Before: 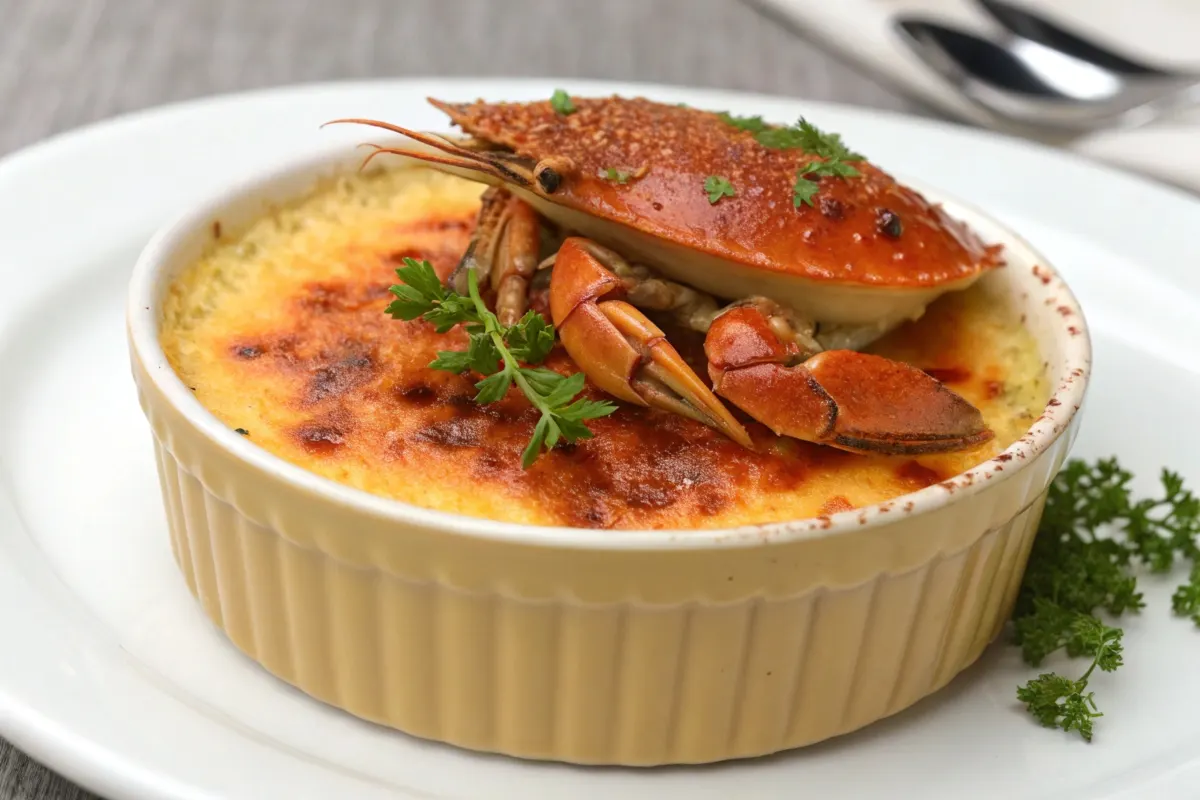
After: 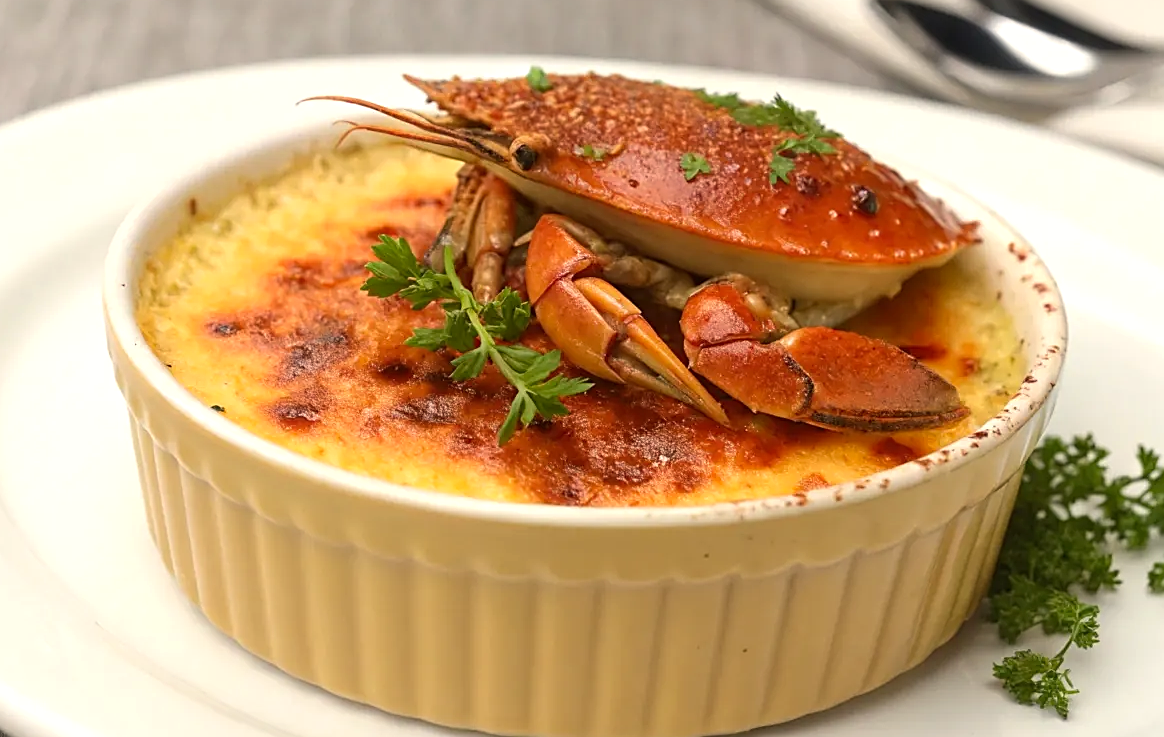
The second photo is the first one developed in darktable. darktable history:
crop: left 2.064%, top 2.906%, right 0.865%, bottom 4.849%
exposure: exposure 0.201 EV, compensate highlight preservation false
sharpen: amount 0.585
color calibration: x 0.328, y 0.345, temperature 5609.55 K
